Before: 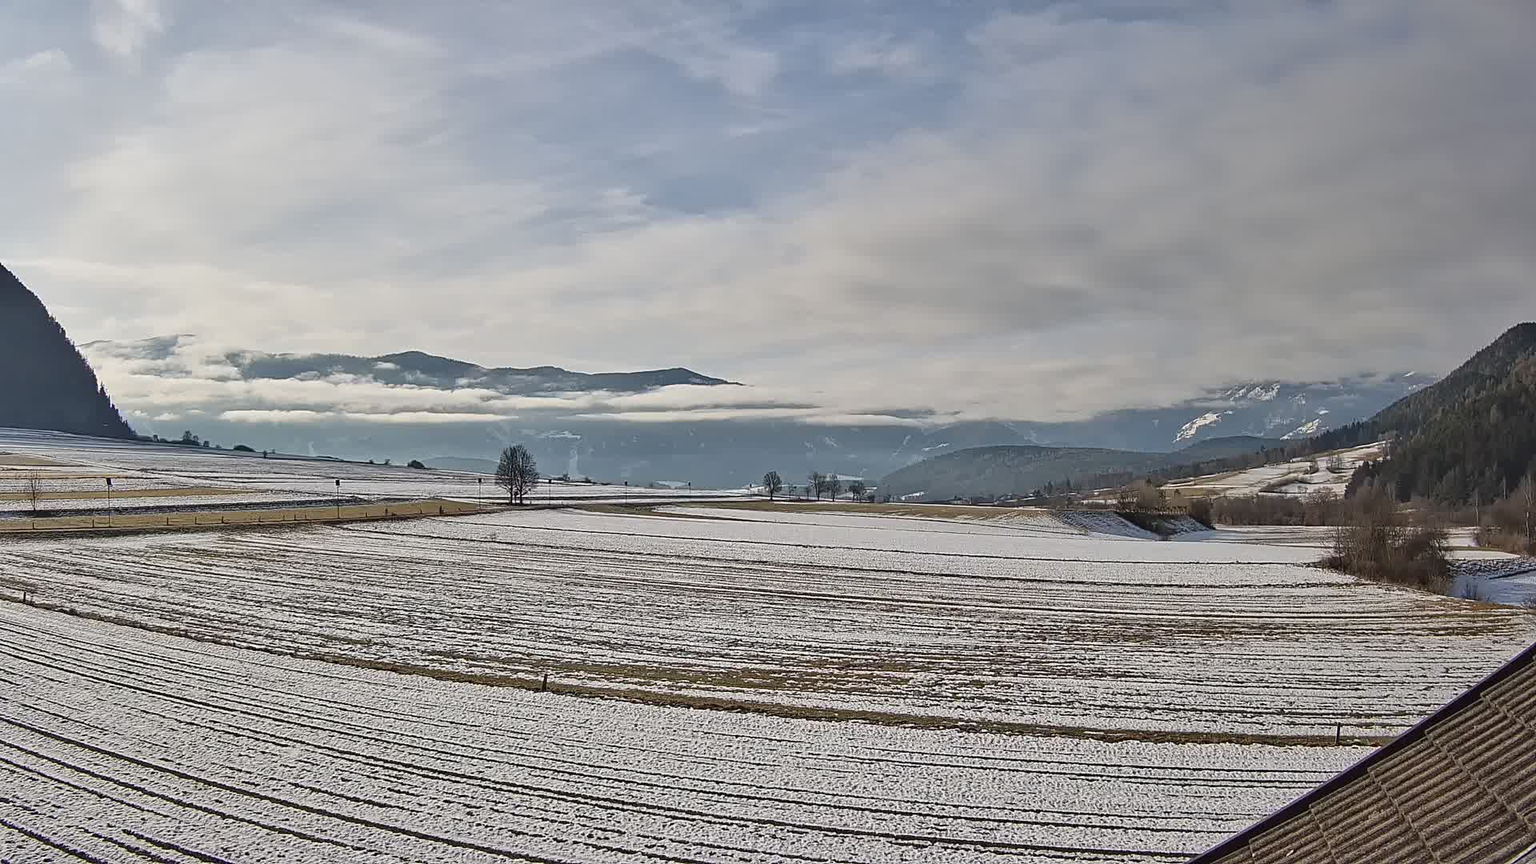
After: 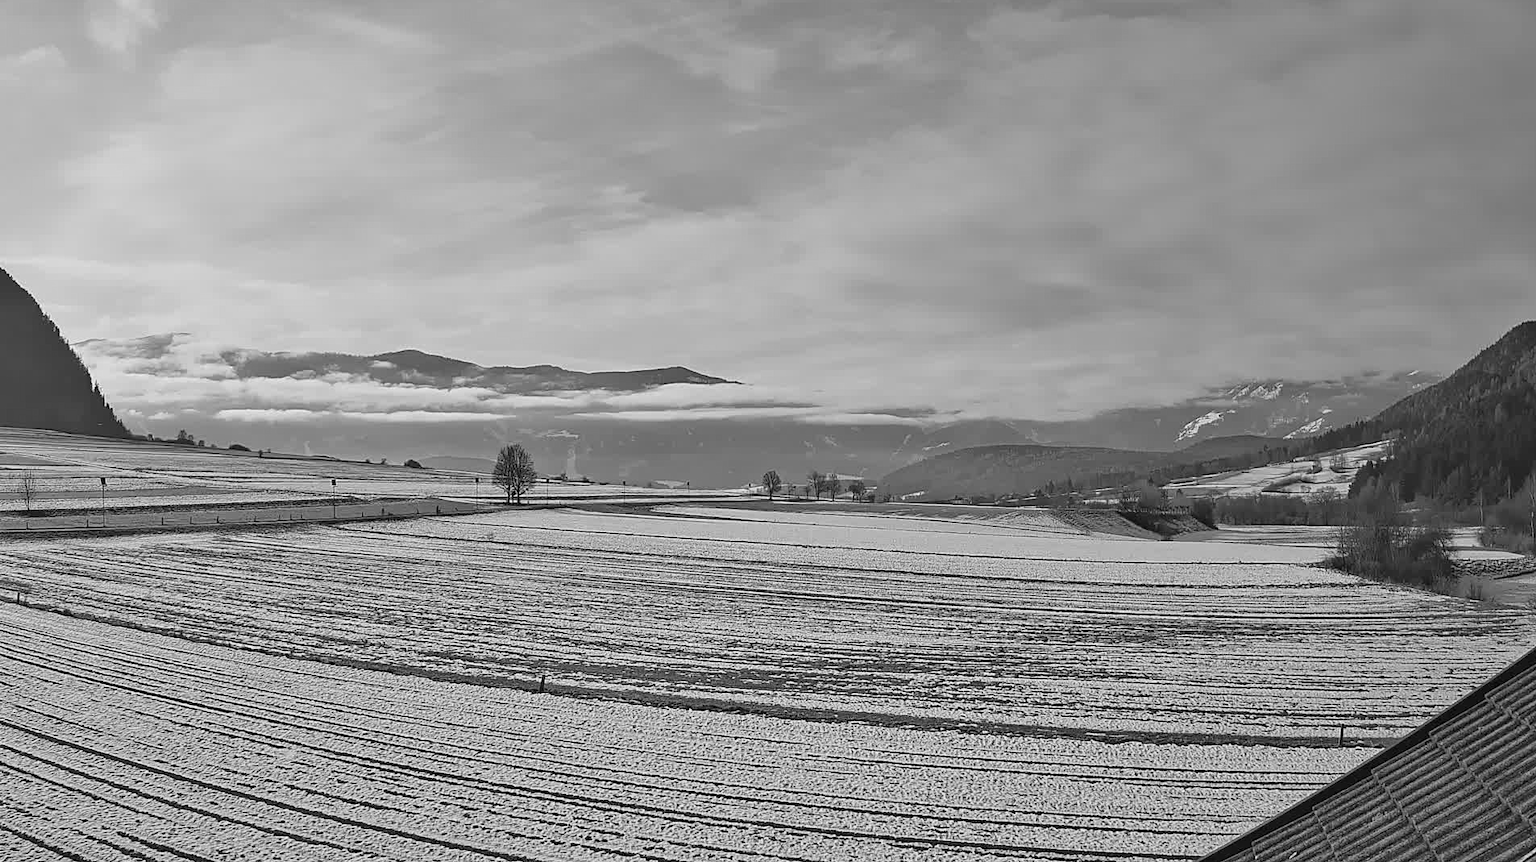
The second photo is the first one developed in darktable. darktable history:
monochrome: a -35.87, b 49.73, size 1.7
crop: left 0.434%, top 0.485%, right 0.244%, bottom 0.386%
color balance: mode lift, gamma, gain (sRGB), lift [1, 1, 1.022, 1.026]
